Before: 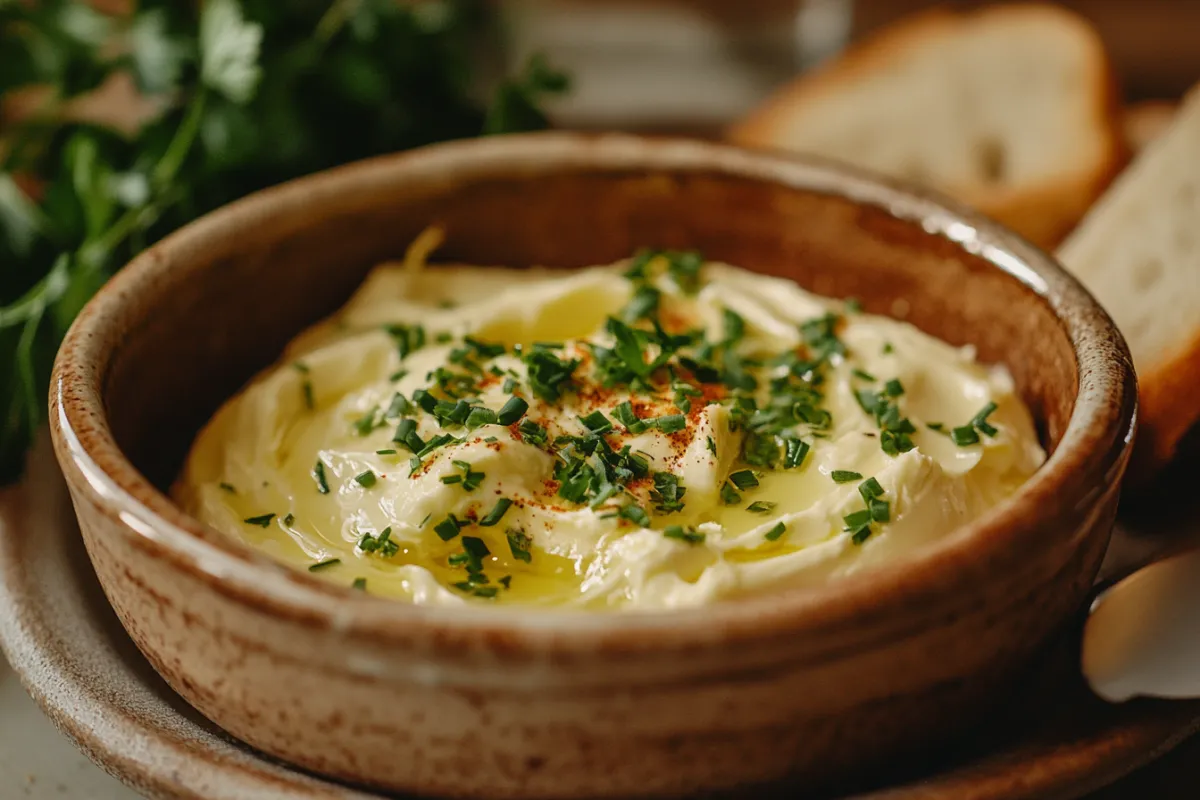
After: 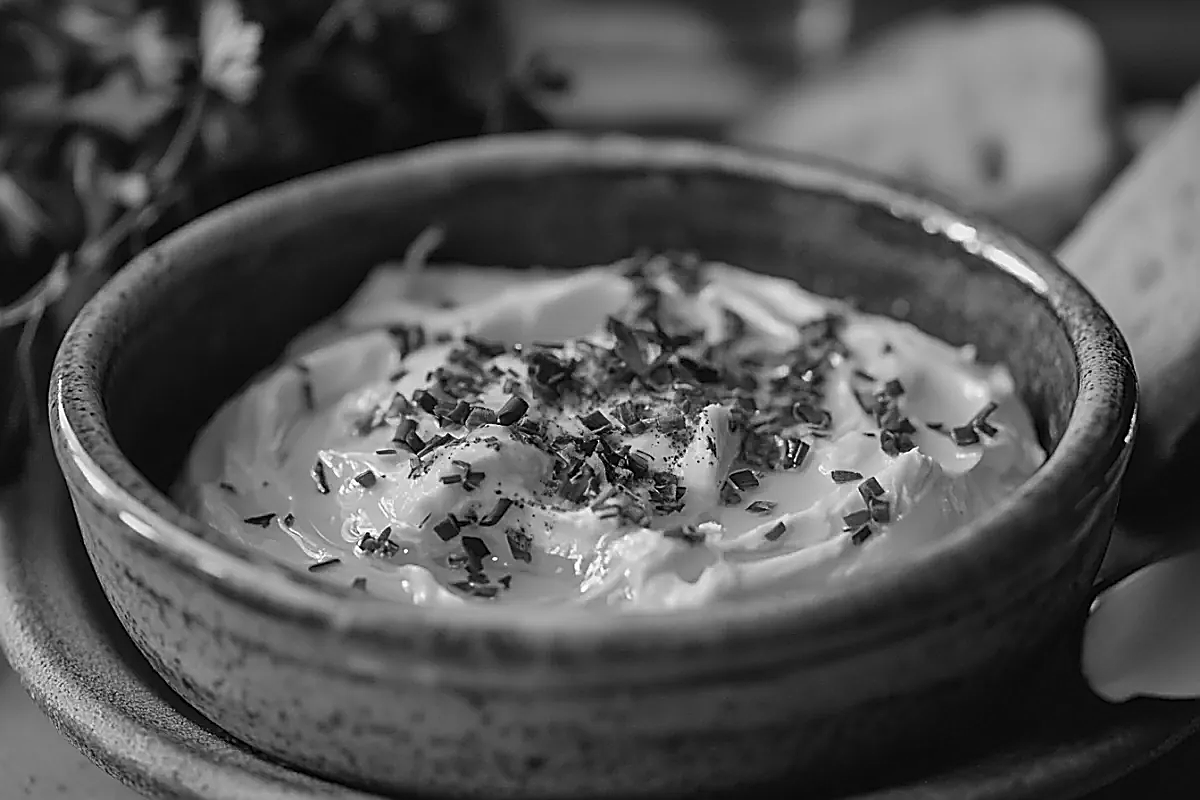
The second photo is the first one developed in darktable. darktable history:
sharpen: radius 1.71, amount 1.311
color calibration: output gray [0.267, 0.423, 0.261, 0], gray › normalize channels true, x 0.367, y 0.379, temperature 4405.59 K, gamut compression 0.021
contrast brightness saturation: saturation -0.1
